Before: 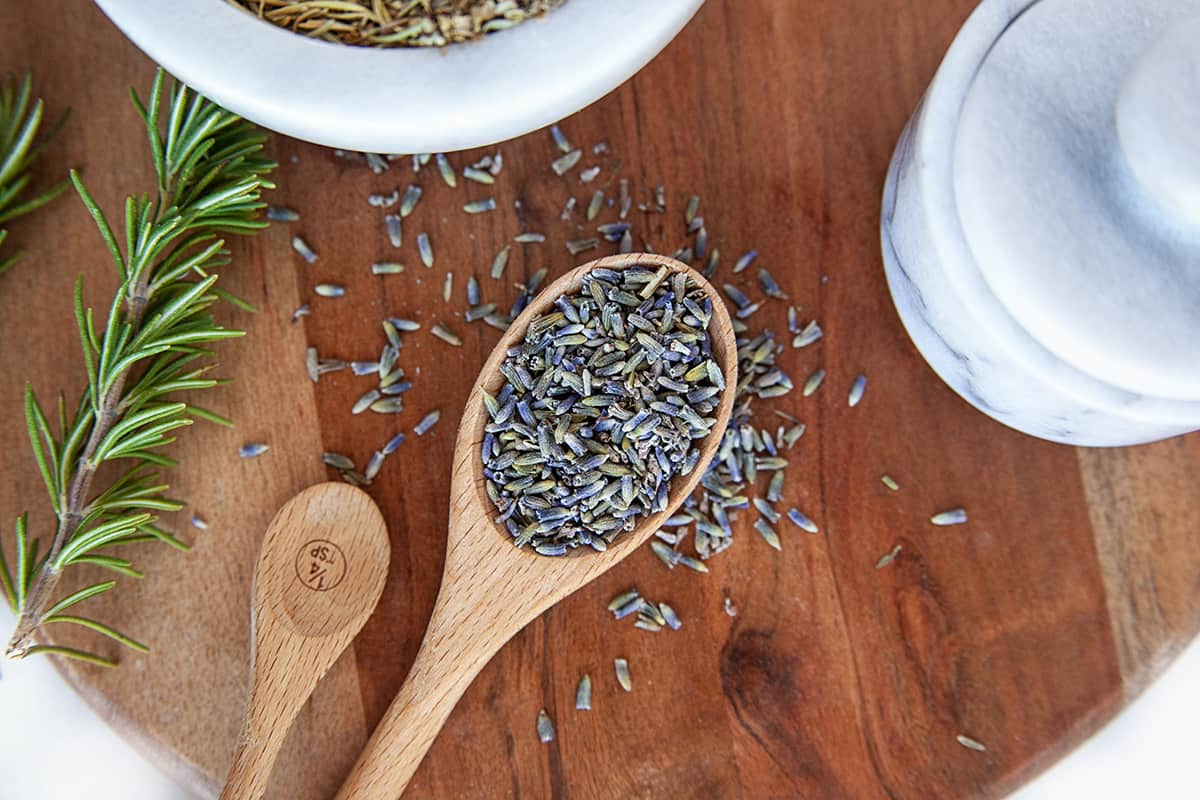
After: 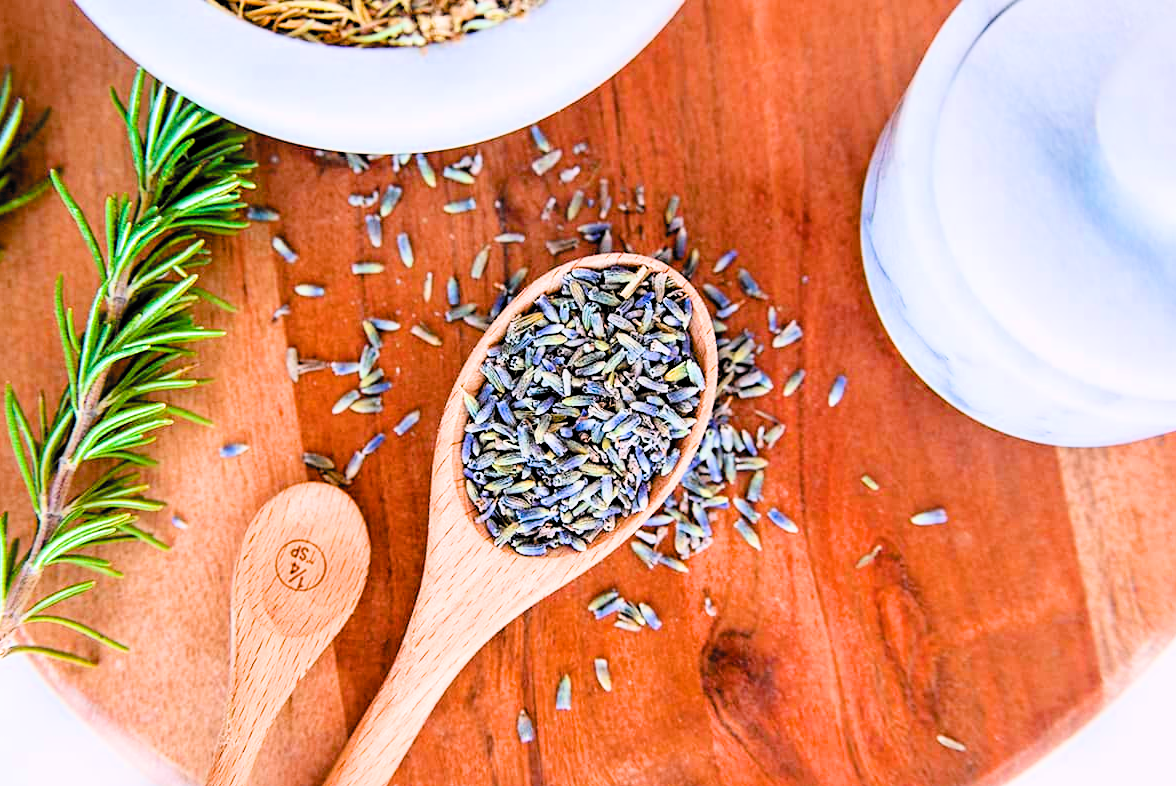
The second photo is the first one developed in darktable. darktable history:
exposure: black level correction 0, exposure 1.107 EV, compensate exposure bias true, compensate highlight preservation false
filmic rgb: black relative exposure -5.03 EV, white relative exposure 3.99 EV, threshold 2.97 EV, hardness 2.89, contrast 1.396, highlights saturation mix -28.53%, color science v6 (2022), enable highlight reconstruction true
crop: left 1.667%, right 0.271%, bottom 1.723%
color balance rgb: highlights gain › chroma 1.5%, highlights gain › hue 309.53°, linear chroma grading › shadows -8.309%, linear chroma grading › global chroma 9.813%, perceptual saturation grading › global saturation 27.529%, perceptual saturation grading › highlights -24.926%, perceptual saturation grading › shadows 24.321%
